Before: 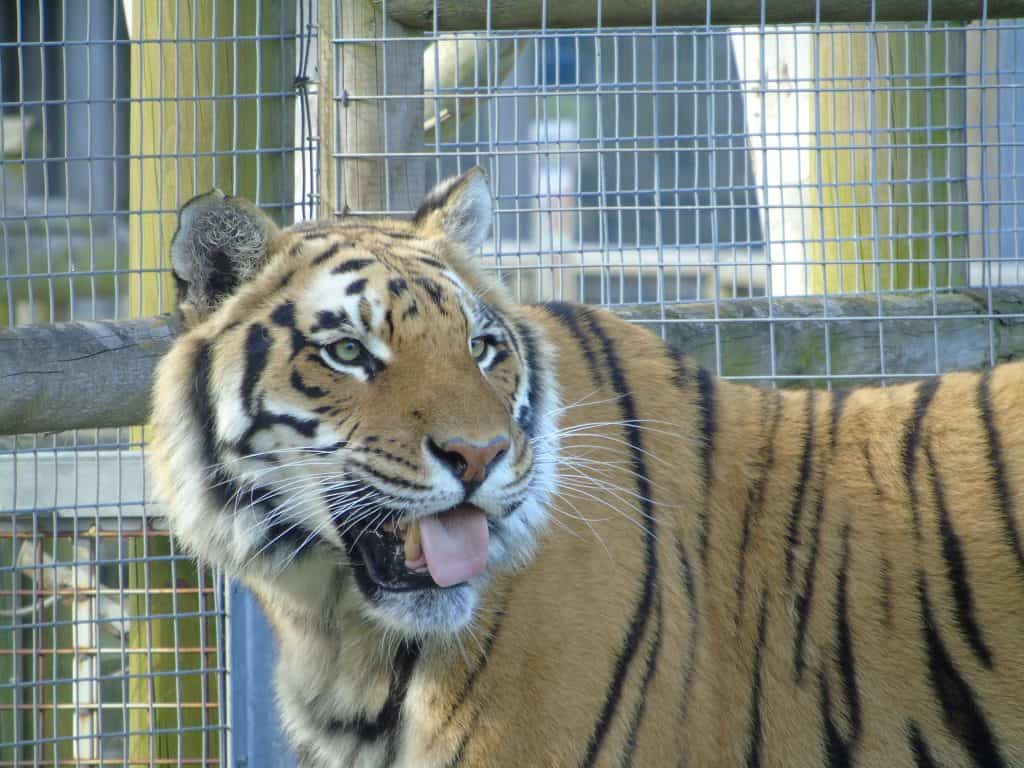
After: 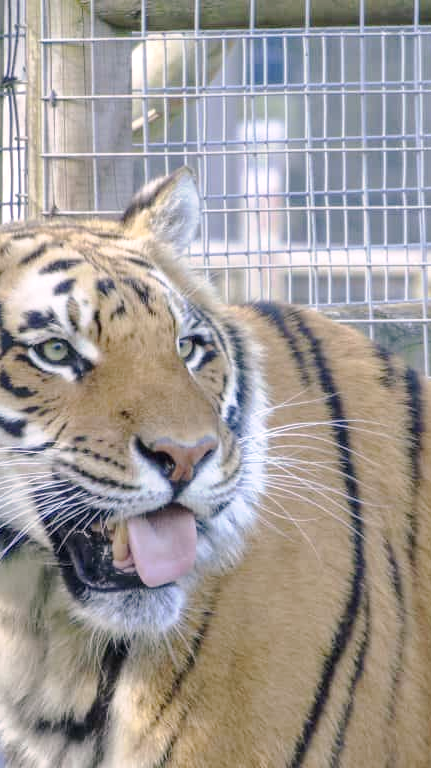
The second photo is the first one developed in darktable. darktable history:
sharpen: radius 2.883, amount 0.868, threshold 47.523
tone curve: curves: ch0 [(0, 0) (0.003, 0.004) (0.011, 0.015) (0.025, 0.033) (0.044, 0.058) (0.069, 0.091) (0.1, 0.131) (0.136, 0.178) (0.177, 0.232) (0.224, 0.294) (0.277, 0.362) (0.335, 0.434) (0.399, 0.512) (0.468, 0.582) (0.543, 0.646) (0.623, 0.713) (0.709, 0.783) (0.801, 0.876) (0.898, 0.938) (1, 1)], preserve colors none
crop: left 28.583%, right 29.231%
local contrast: on, module defaults
color correction: highlights a* 7.34, highlights b* 4.37
white balance: red 0.974, blue 1.044
